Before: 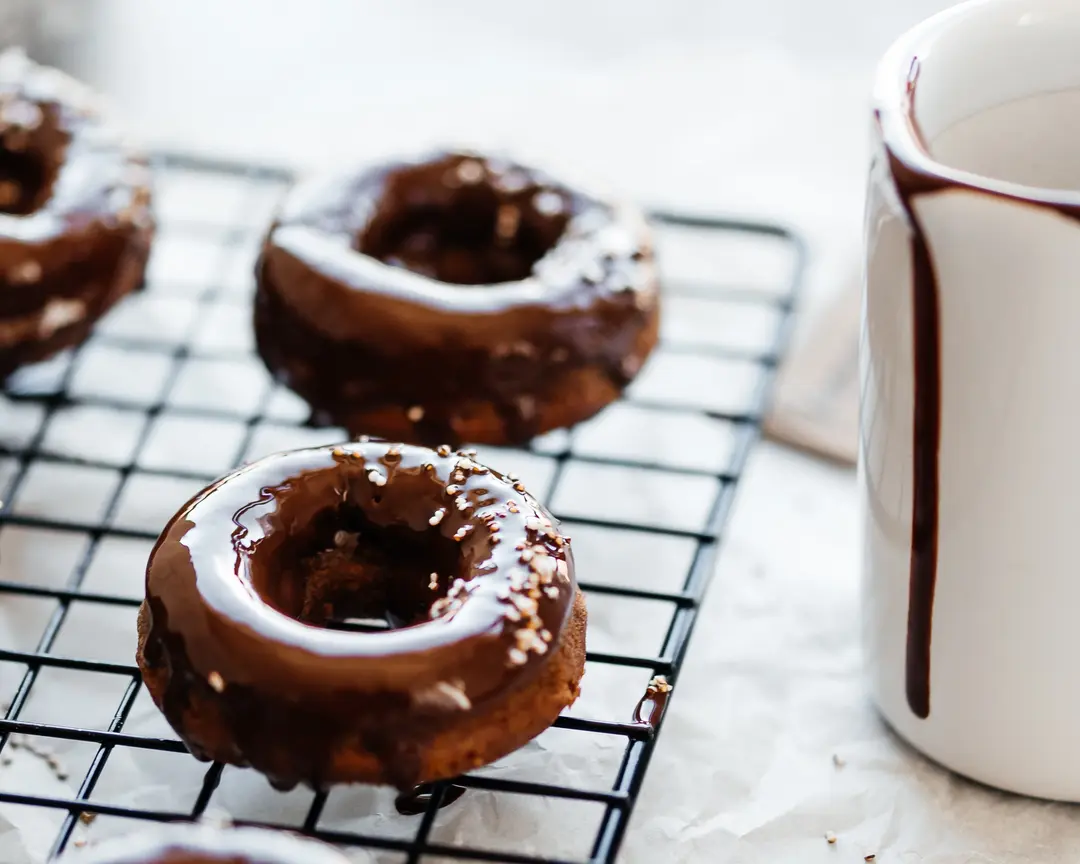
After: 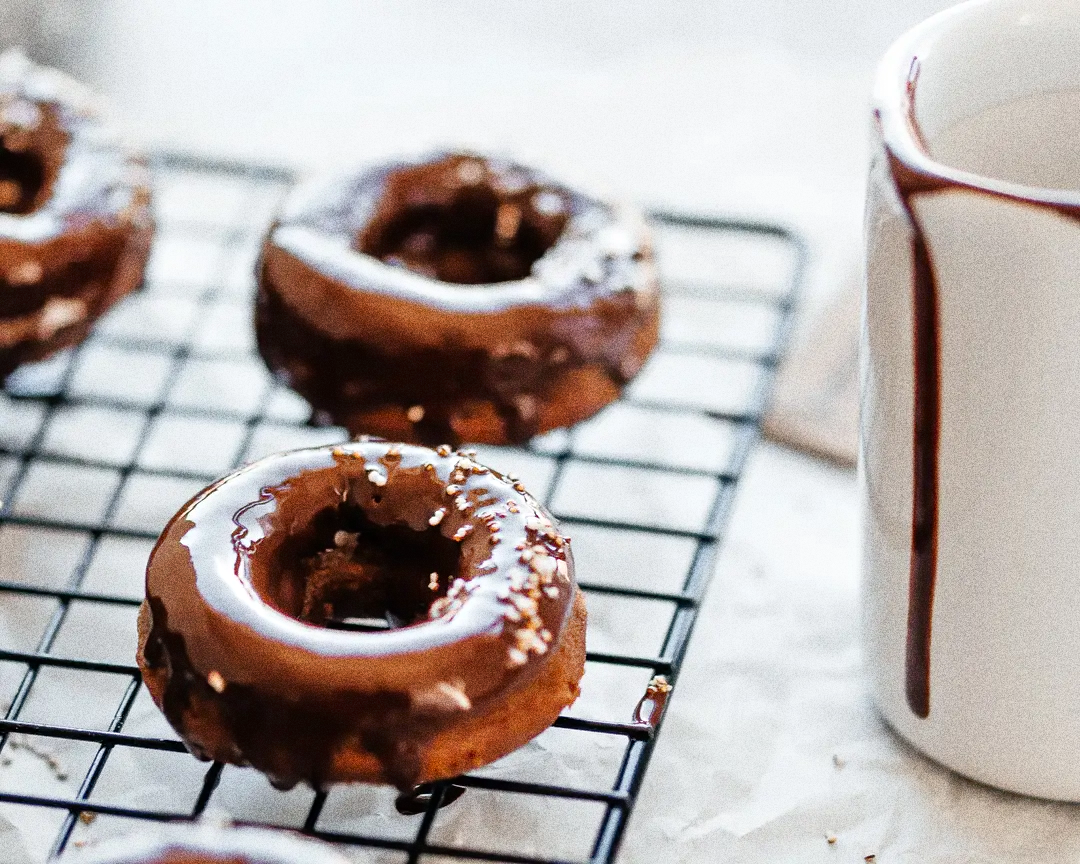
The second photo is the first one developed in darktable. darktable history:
tone equalizer: -7 EV 0.15 EV, -6 EV 0.6 EV, -5 EV 1.15 EV, -4 EV 1.33 EV, -3 EV 1.15 EV, -2 EV 0.6 EV, -1 EV 0.15 EV, mask exposure compensation -0.5 EV
grain: coarseness 10.62 ISO, strength 55.56%
